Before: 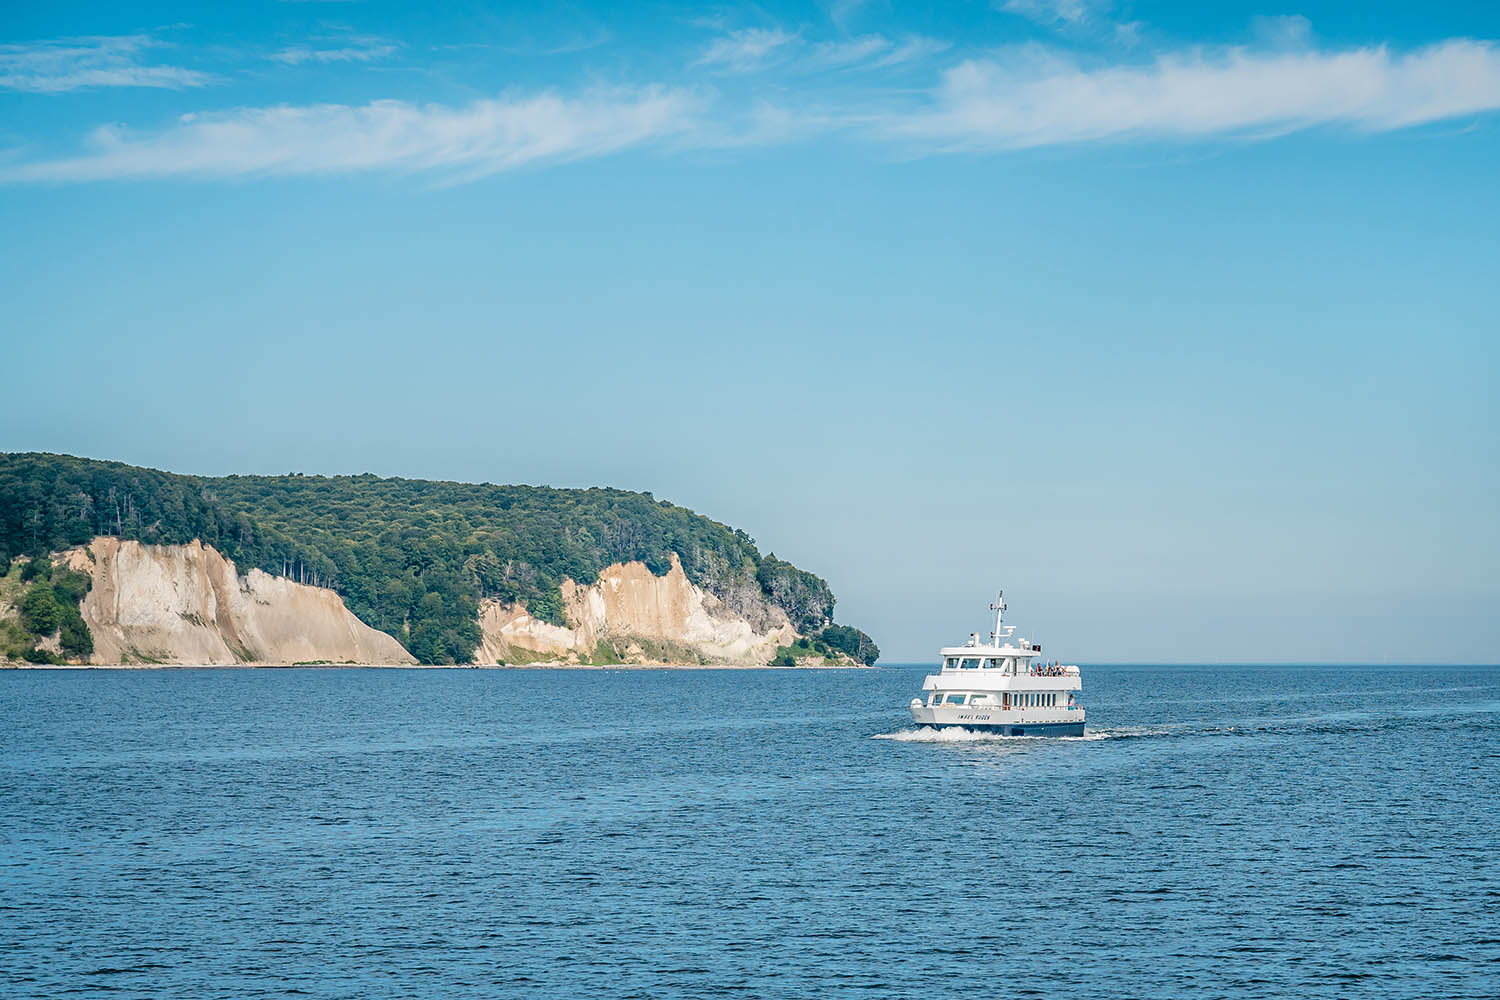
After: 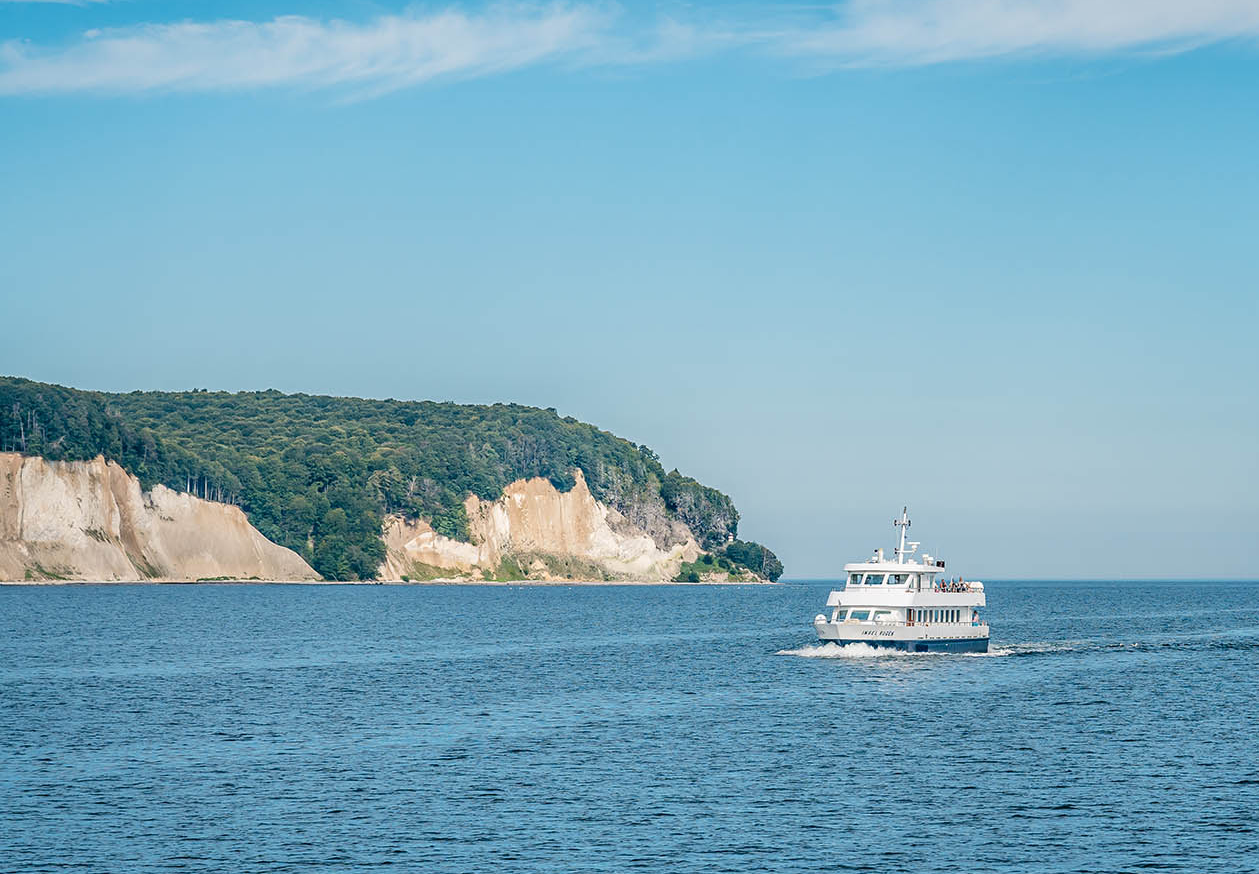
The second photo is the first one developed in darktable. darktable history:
crop: left 6.464%, top 8.418%, right 9.549%, bottom 4.121%
